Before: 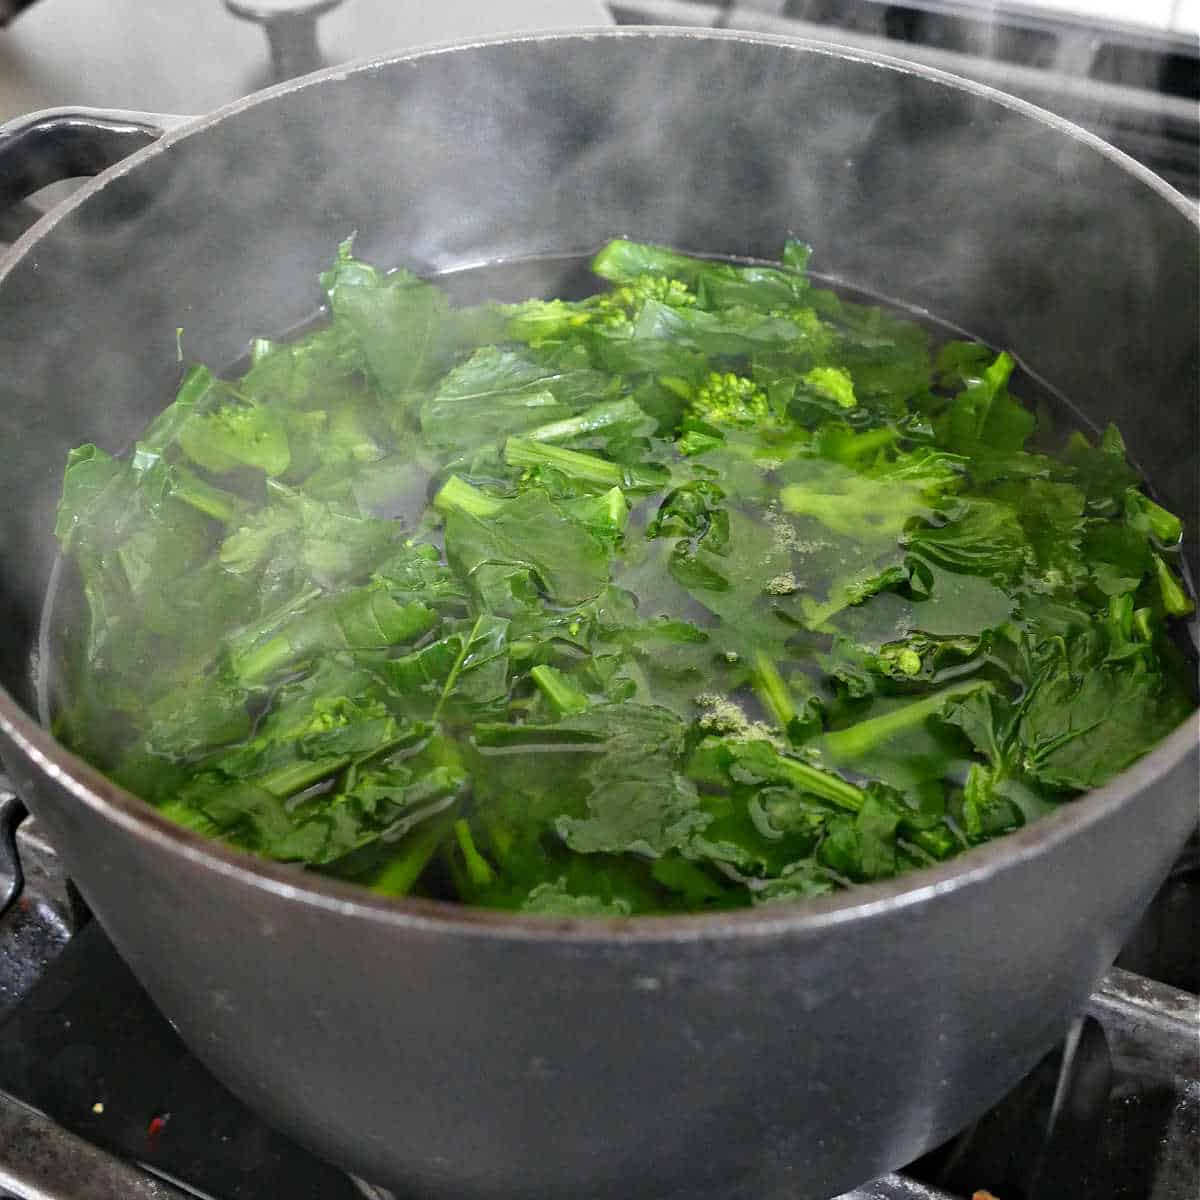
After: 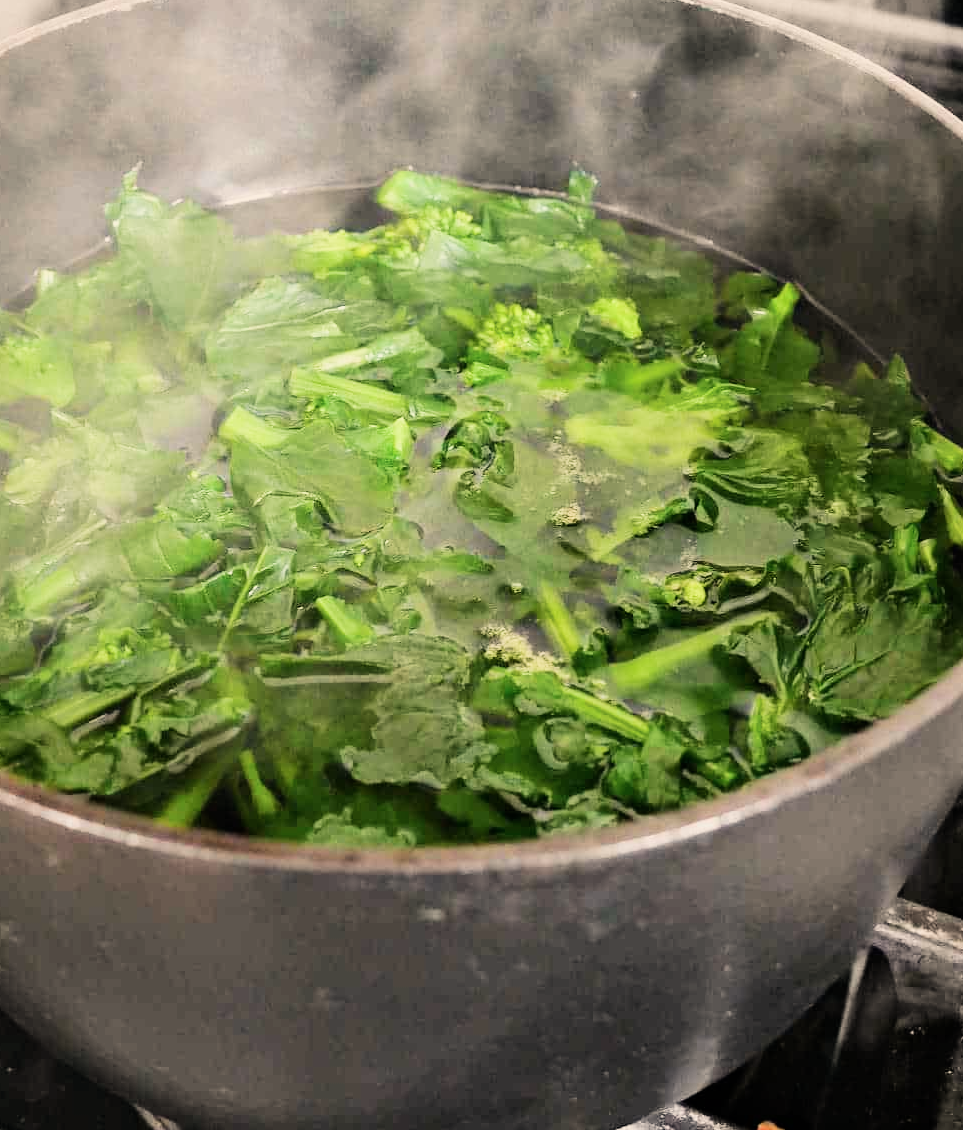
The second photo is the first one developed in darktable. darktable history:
crop and rotate: left 17.959%, top 5.771%, right 1.742%
color calibration: illuminant as shot in camera, x 0.358, y 0.373, temperature 4628.91 K
exposure: black level correction 0, exposure 0.7 EV, compensate exposure bias true, compensate highlight preservation false
filmic rgb: black relative exposure -7.5 EV, white relative exposure 5 EV, hardness 3.31, contrast 1.3, contrast in shadows safe
white balance: red 1.123, blue 0.83
